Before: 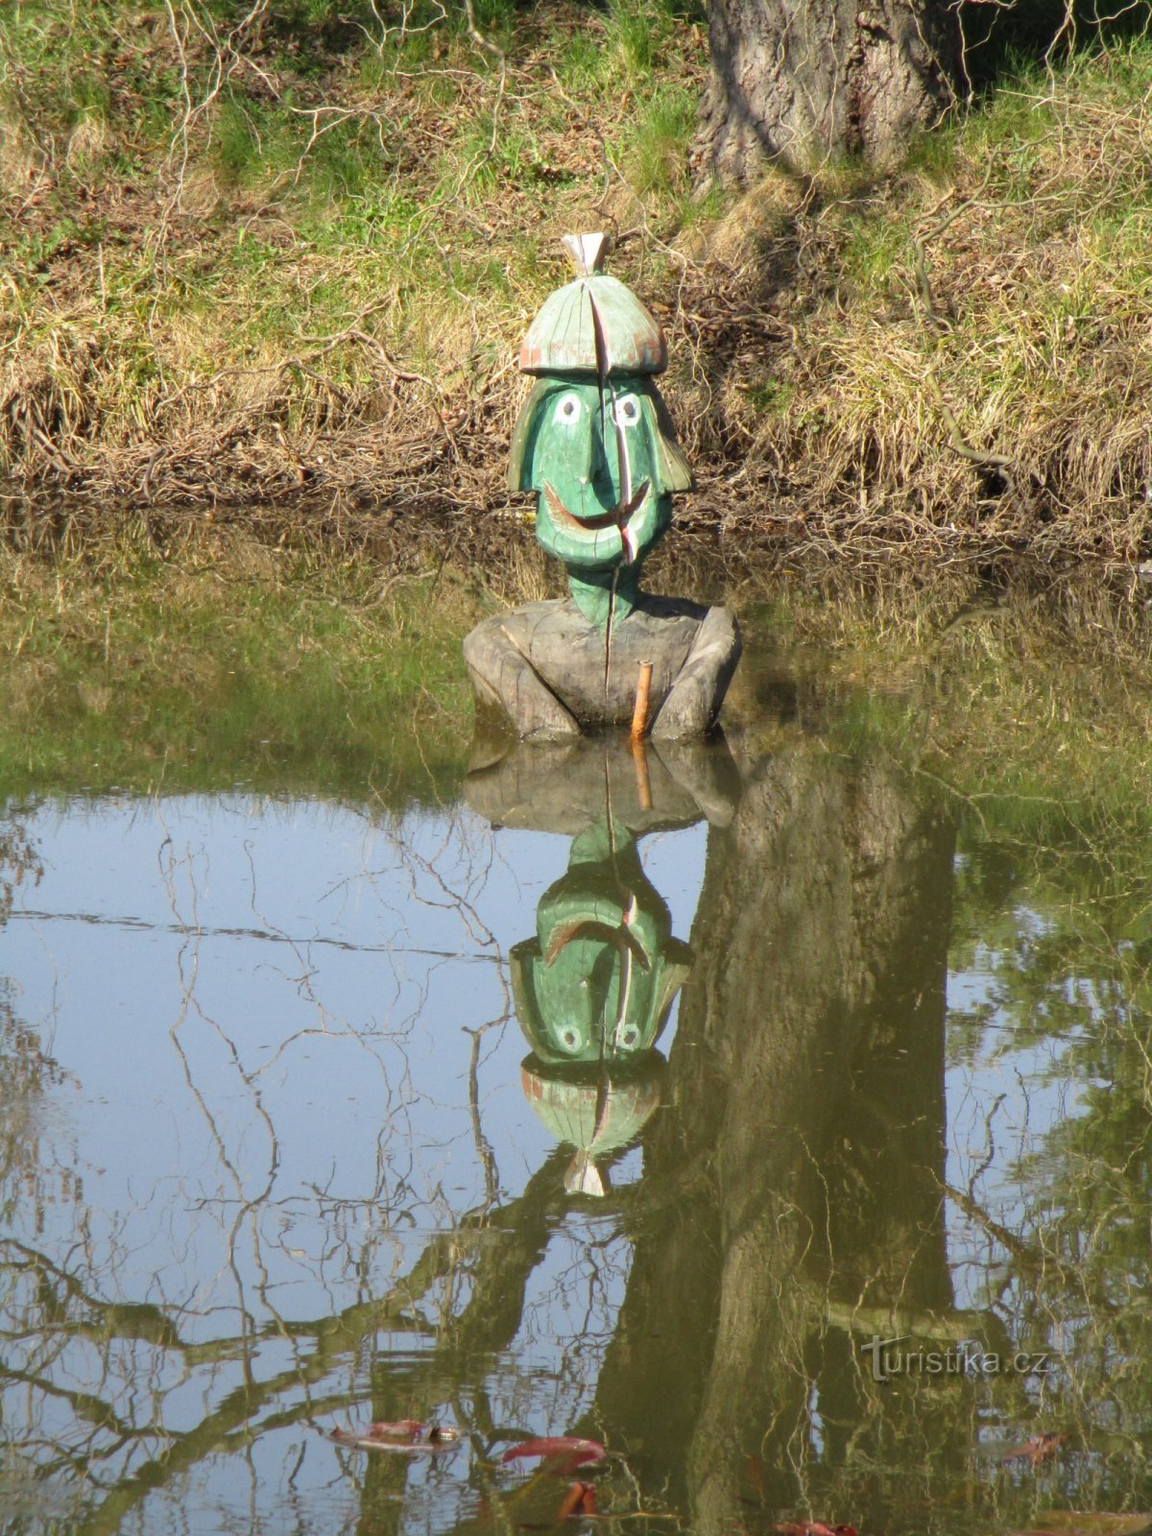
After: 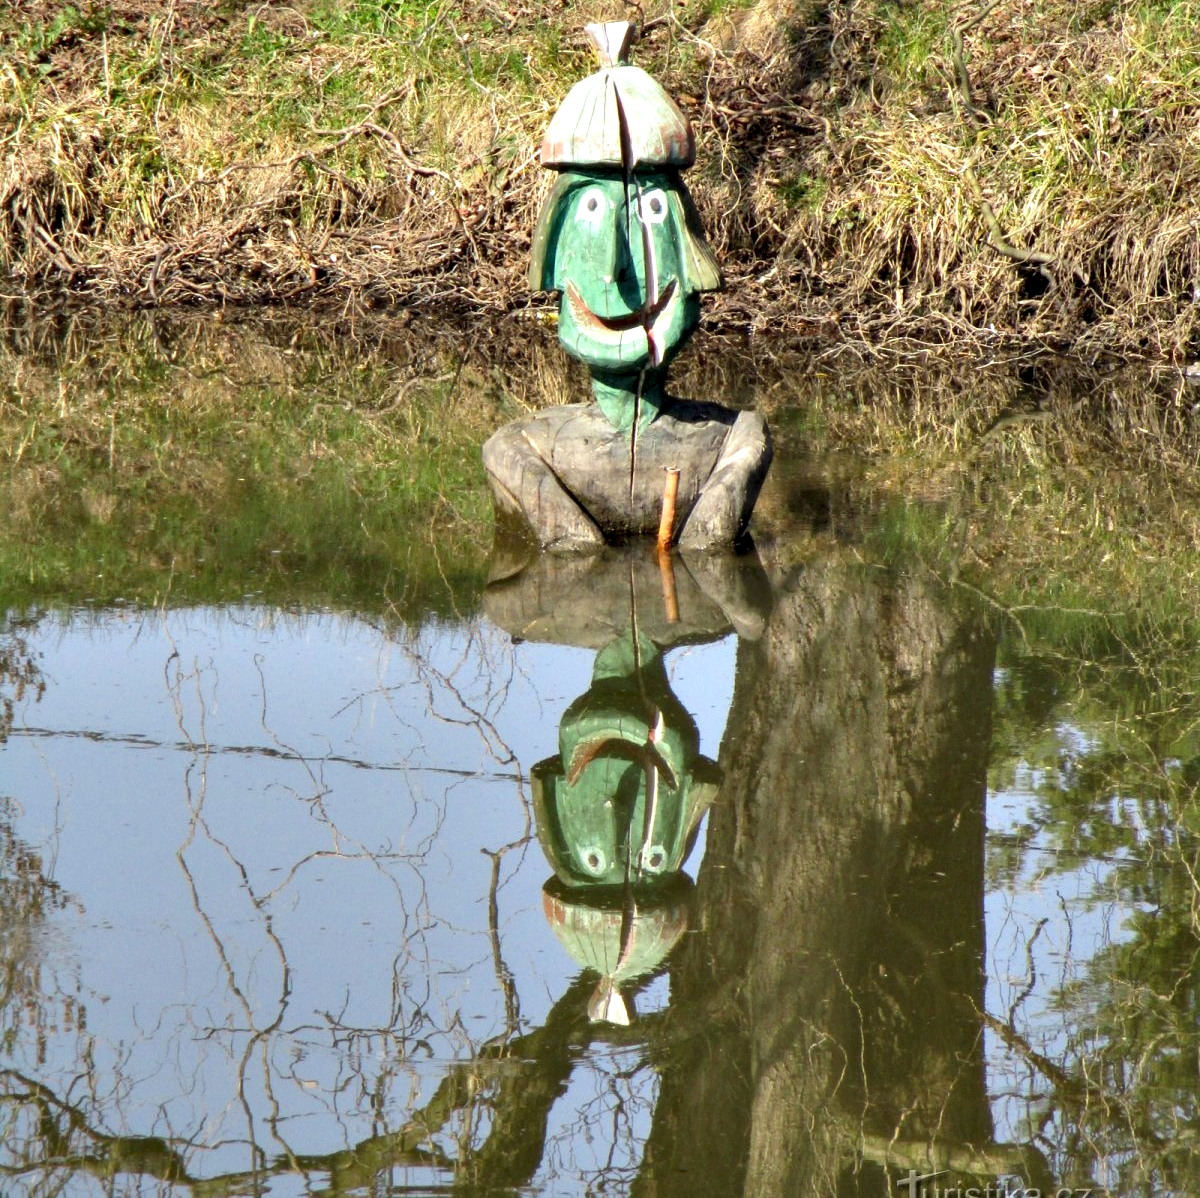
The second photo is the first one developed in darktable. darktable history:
contrast equalizer: octaves 7, y [[0.6 ×6], [0.55 ×6], [0 ×6], [0 ×6], [0 ×6]]
tone equalizer: -8 EV 0.082 EV, edges refinement/feathering 500, mask exposure compensation -1.57 EV, preserve details no
crop: top 13.823%, bottom 11.275%
